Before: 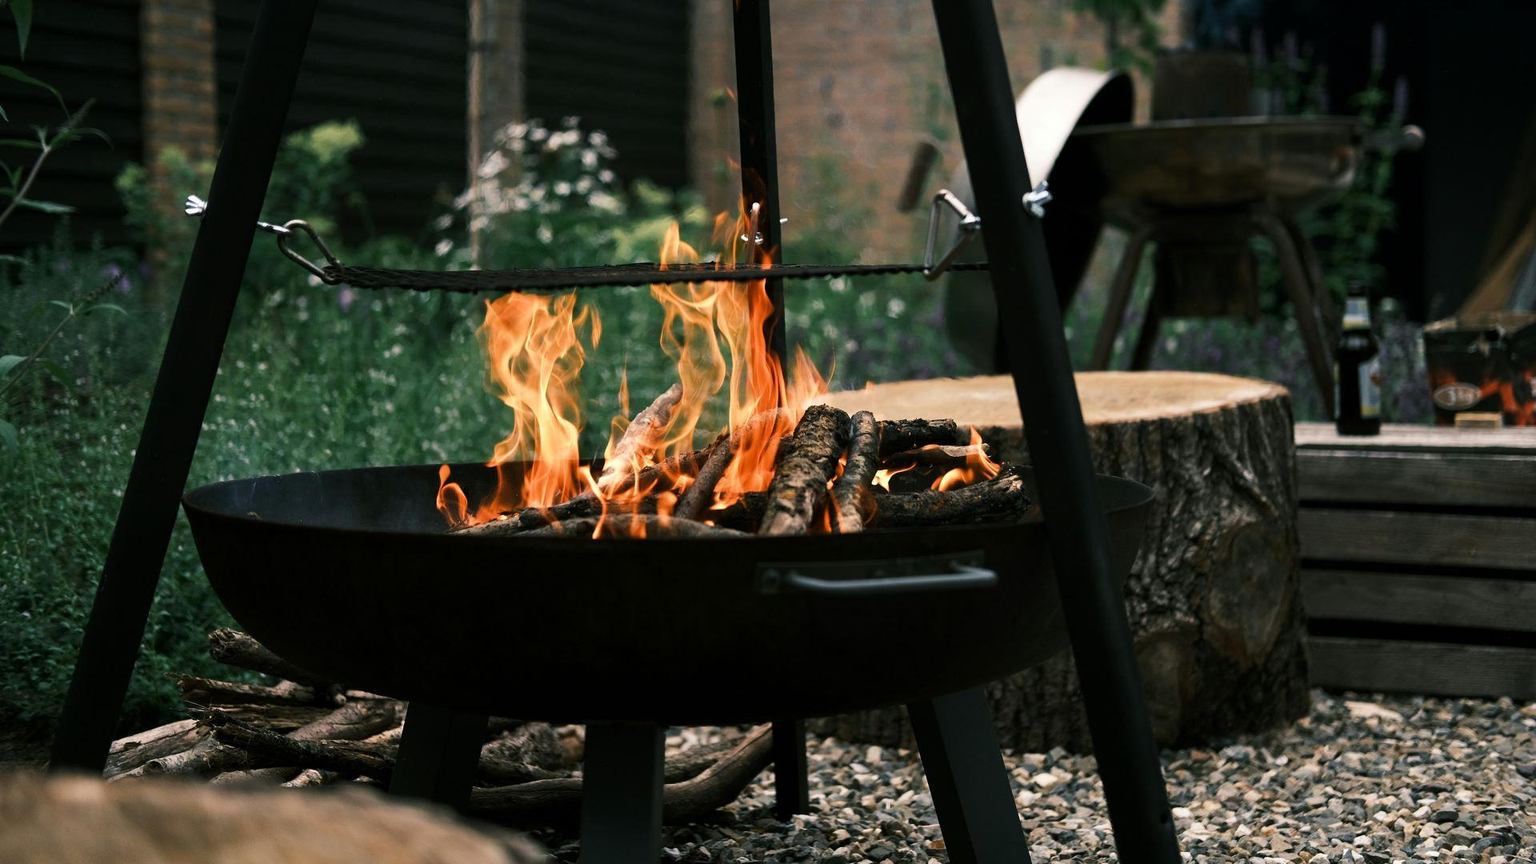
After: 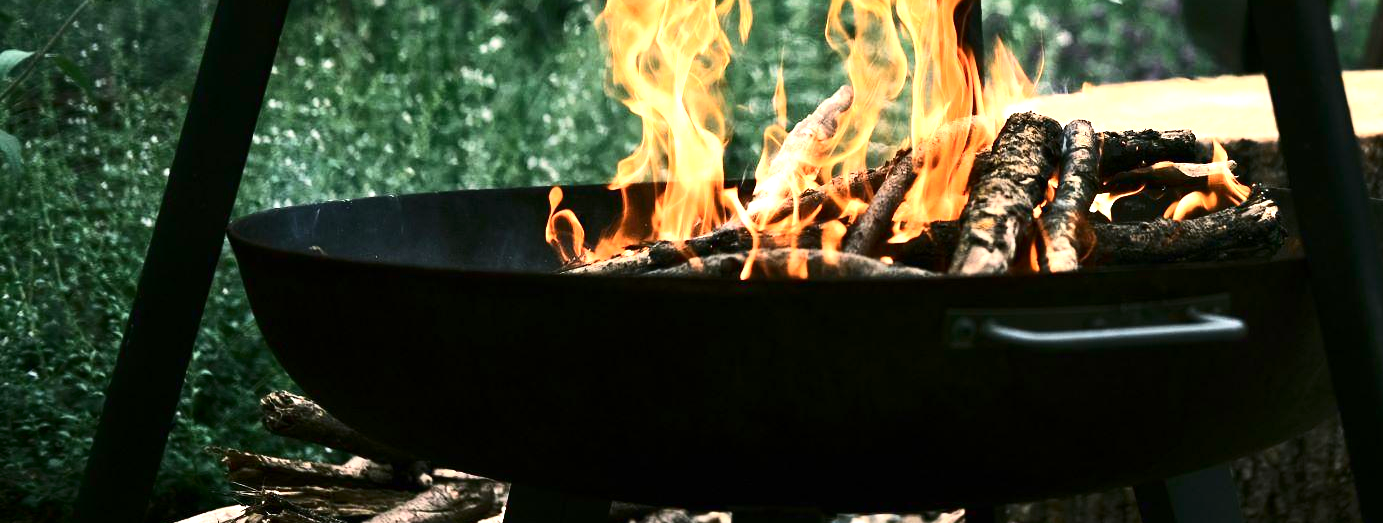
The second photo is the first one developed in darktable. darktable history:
crop: top 36.498%, right 27.964%, bottom 14.995%
tone curve: curves: ch0 [(0, 0) (0.641, 0.595) (1, 1)], color space Lab, linked channels, preserve colors none
contrast brightness saturation: contrast 0.28
exposure: black level correction 0, exposure 1.388 EV, compensate exposure bias true, compensate highlight preservation false
